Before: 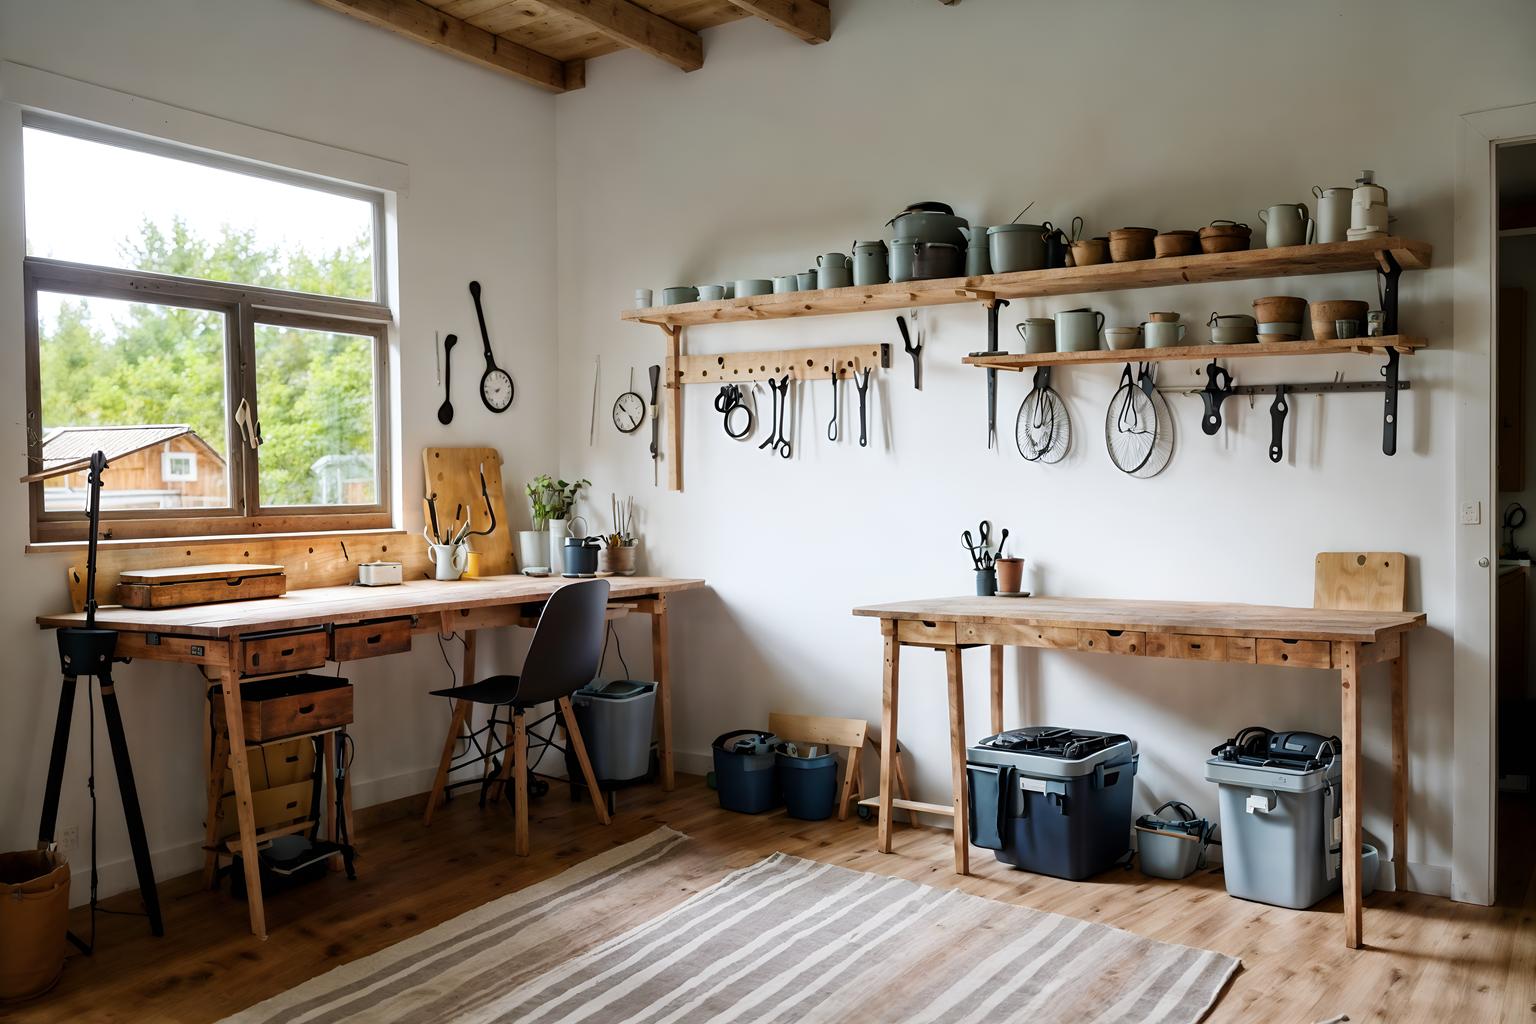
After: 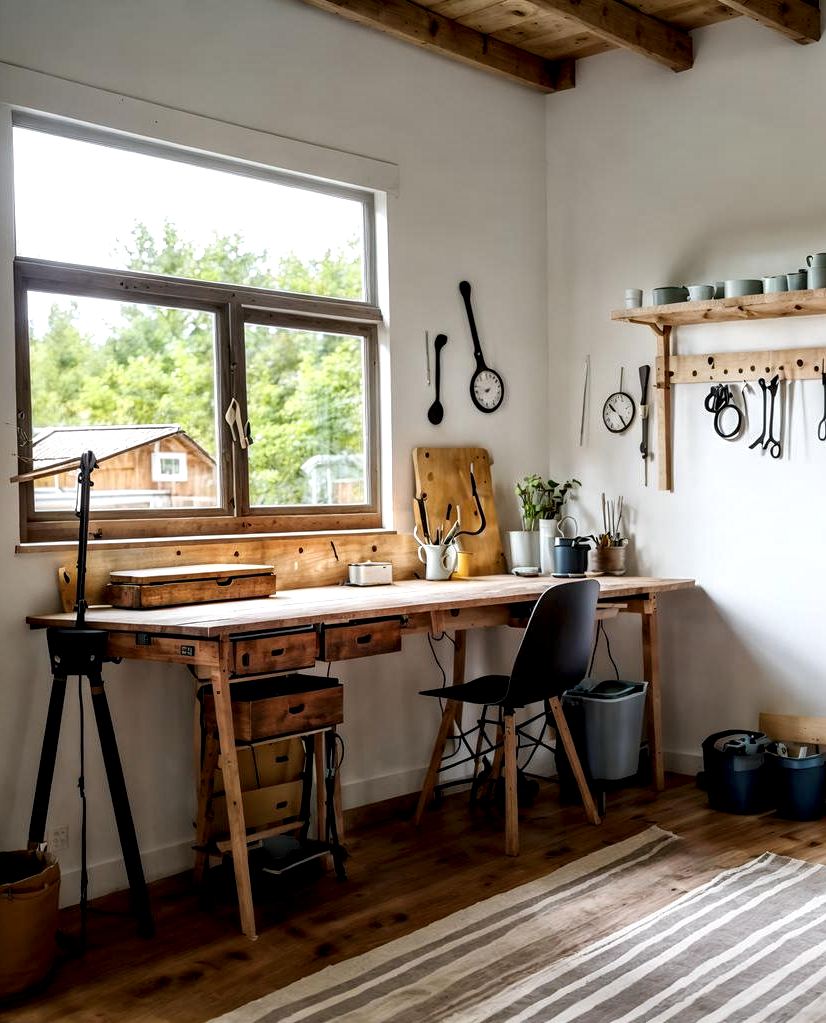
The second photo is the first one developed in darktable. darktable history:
crop: left 0.662%, right 45.518%, bottom 0.089%
local contrast: highlights 60%, shadows 63%, detail 160%
